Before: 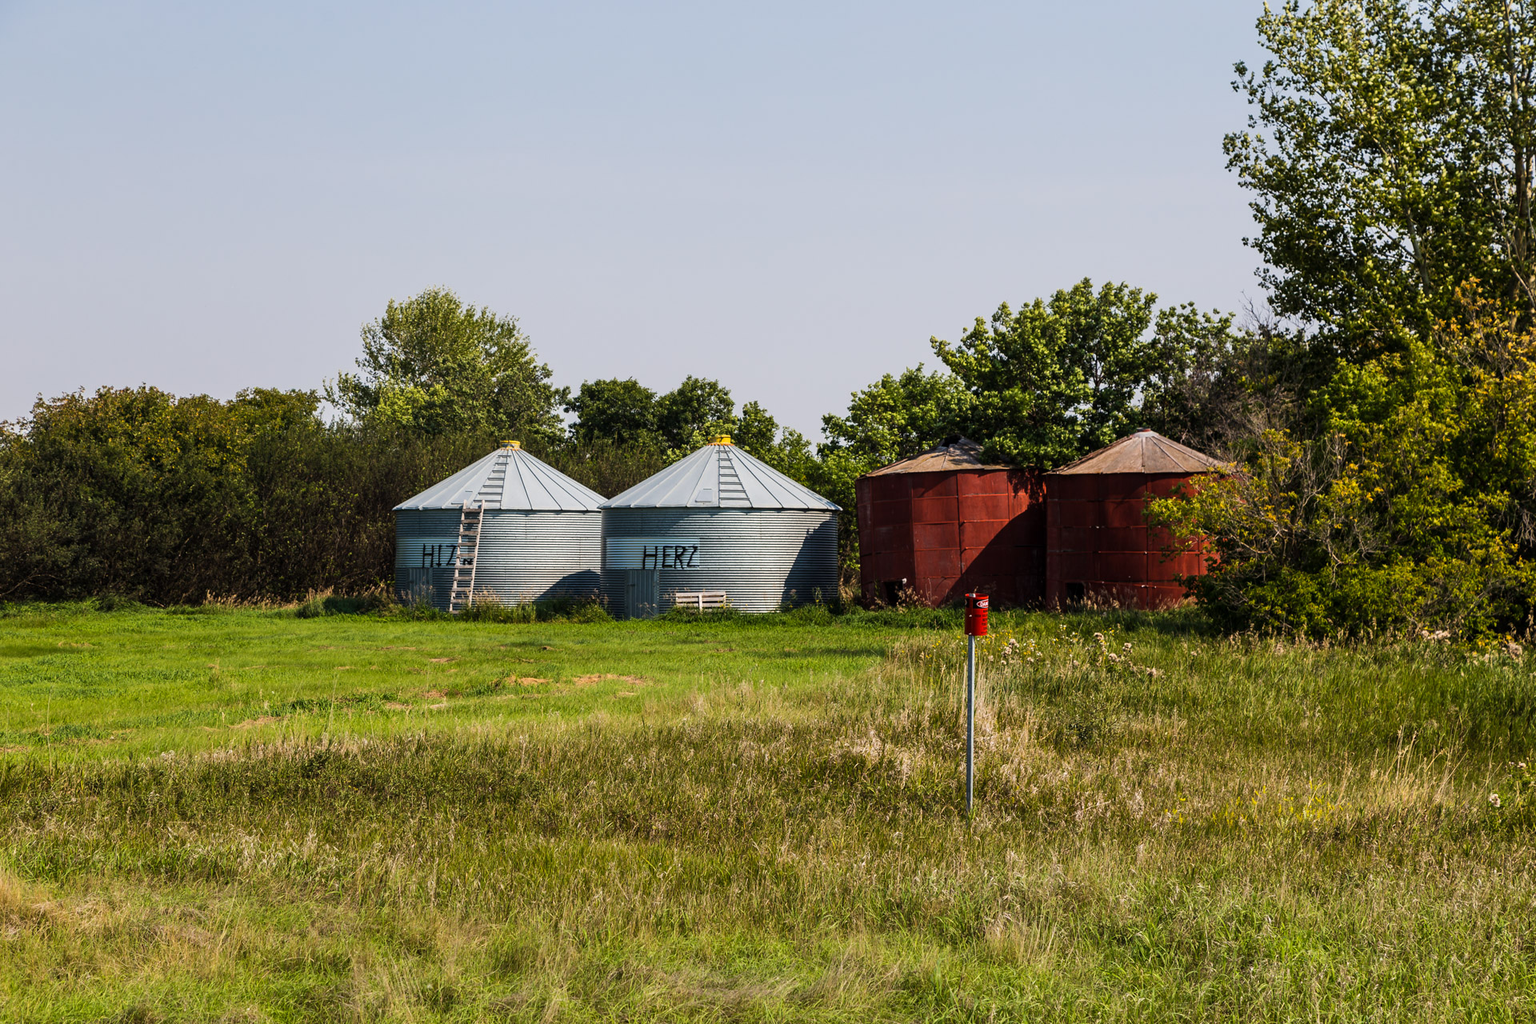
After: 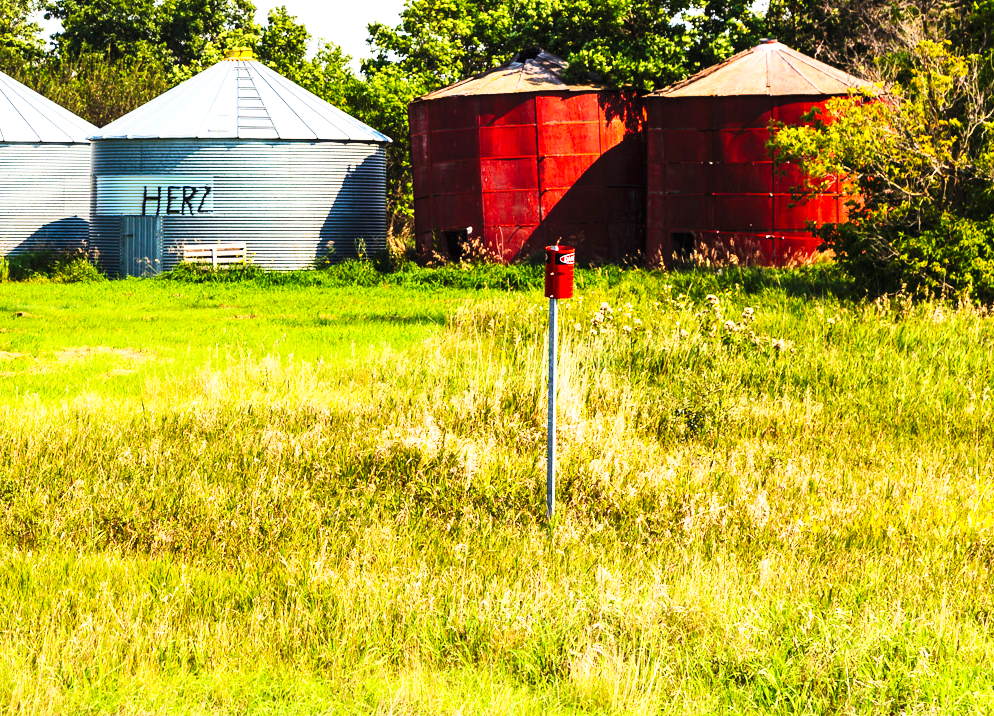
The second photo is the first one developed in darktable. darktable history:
contrast brightness saturation: contrast 0.2, brightness 0.16, saturation 0.22
crop: left 34.479%, top 38.822%, right 13.718%, bottom 5.172%
color contrast: green-magenta contrast 1.1, blue-yellow contrast 1.1, unbound 0
base curve: curves: ch0 [(0, 0) (0.032, 0.025) (0.121, 0.166) (0.206, 0.329) (0.605, 0.79) (1, 1)], preserve colors none
exposure: black level correction 0, exposure 0.95 EV, compensate exposure bias true, compensate highlight preservation false
